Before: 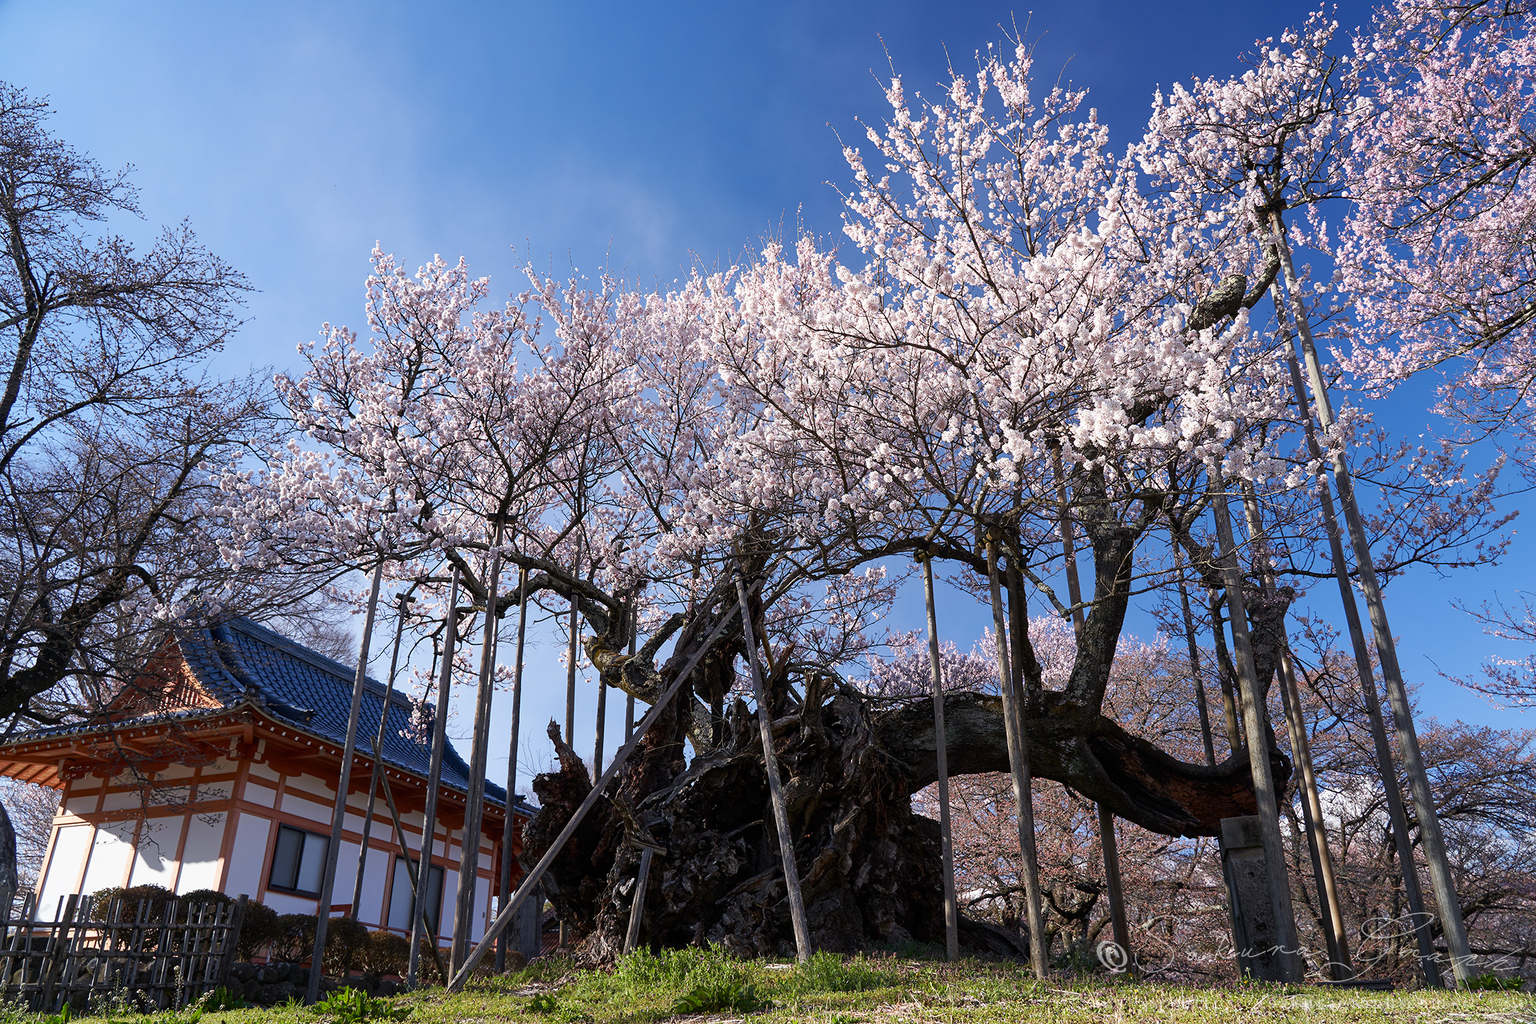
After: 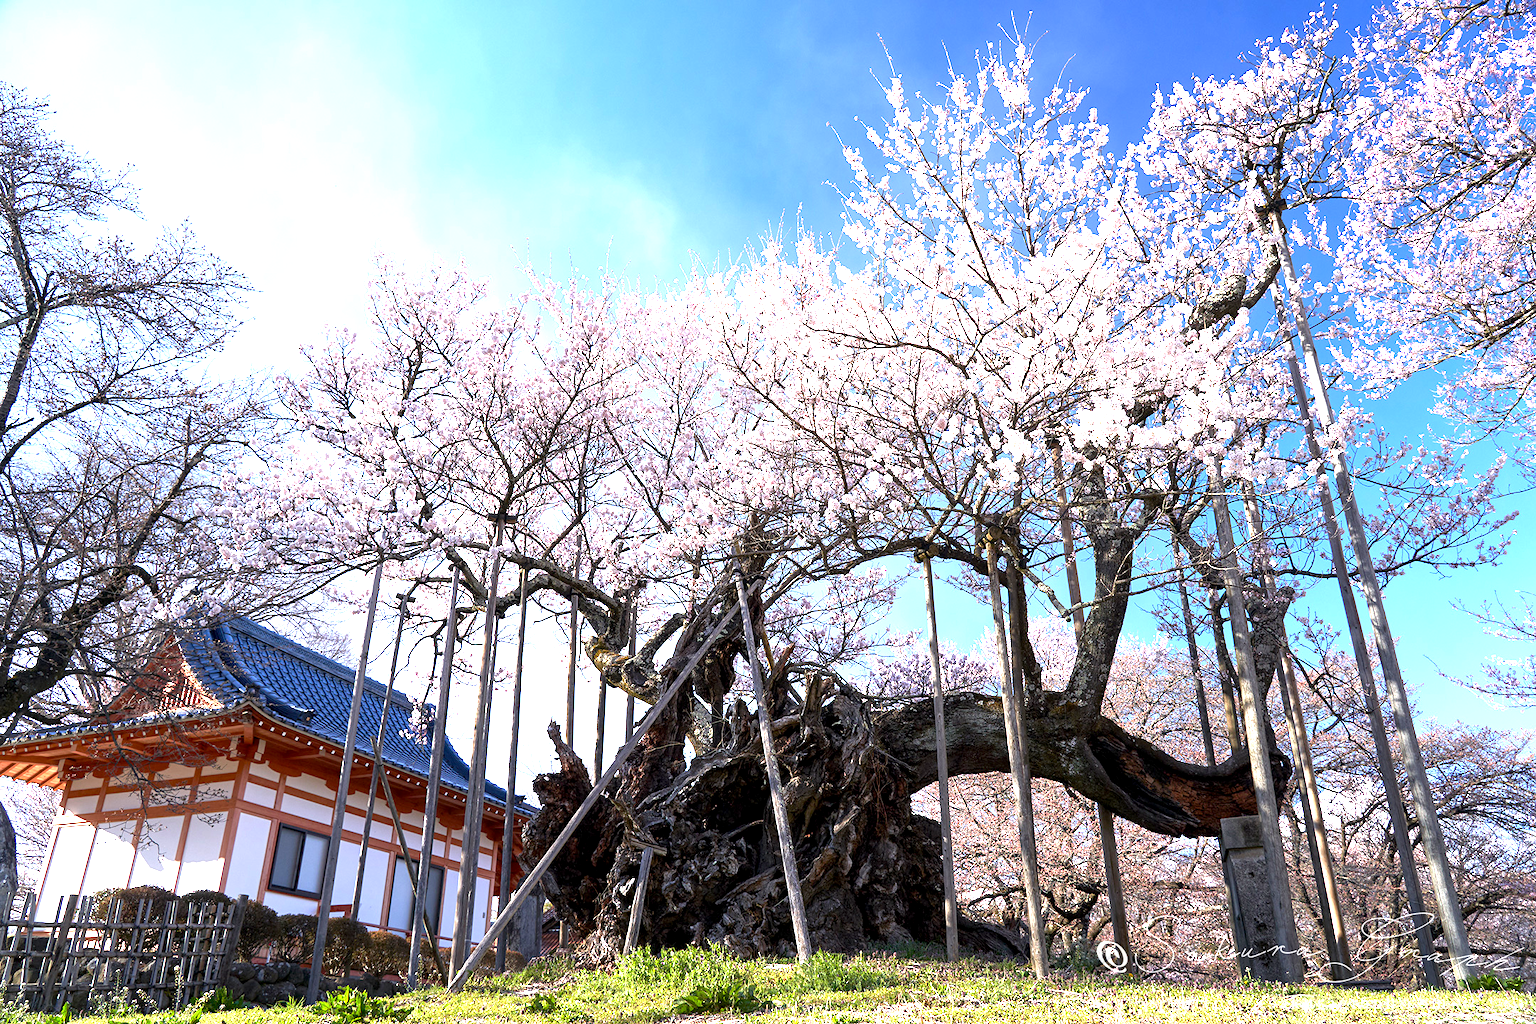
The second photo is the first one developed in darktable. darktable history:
exposure: black level correction 0.001, exposure 1.719 EV, compensate exposure bias true, compensate highlight preservation false
local contrast: highlights 100%, shadows 100%, detail 120%, midtone range 0.2
